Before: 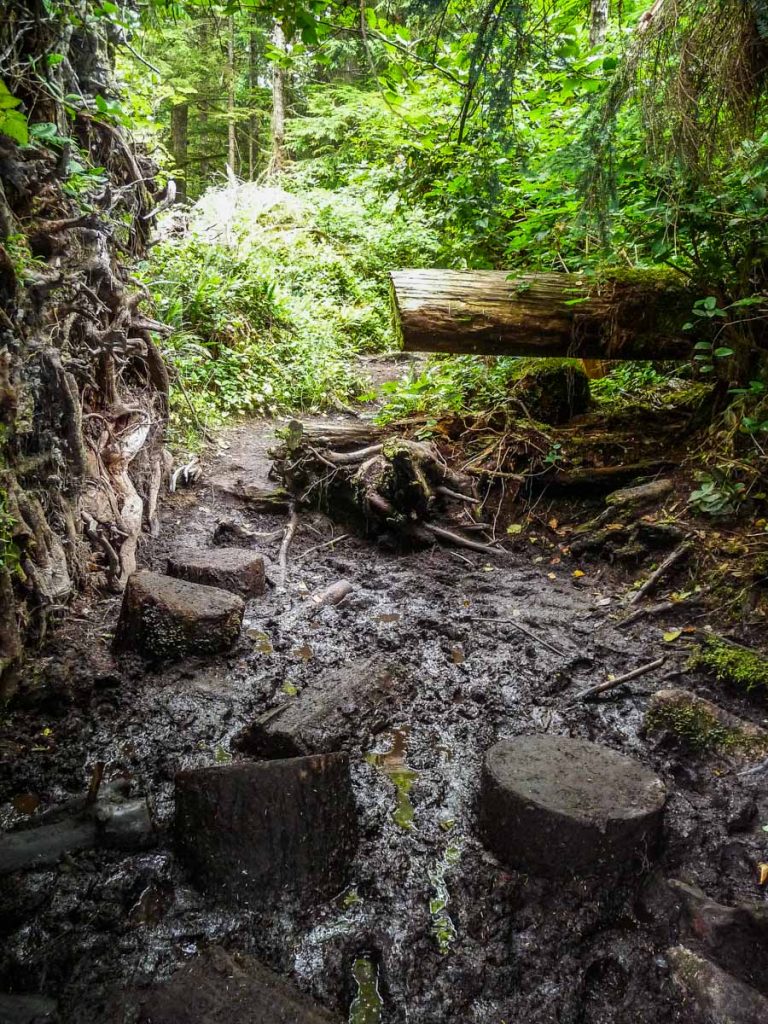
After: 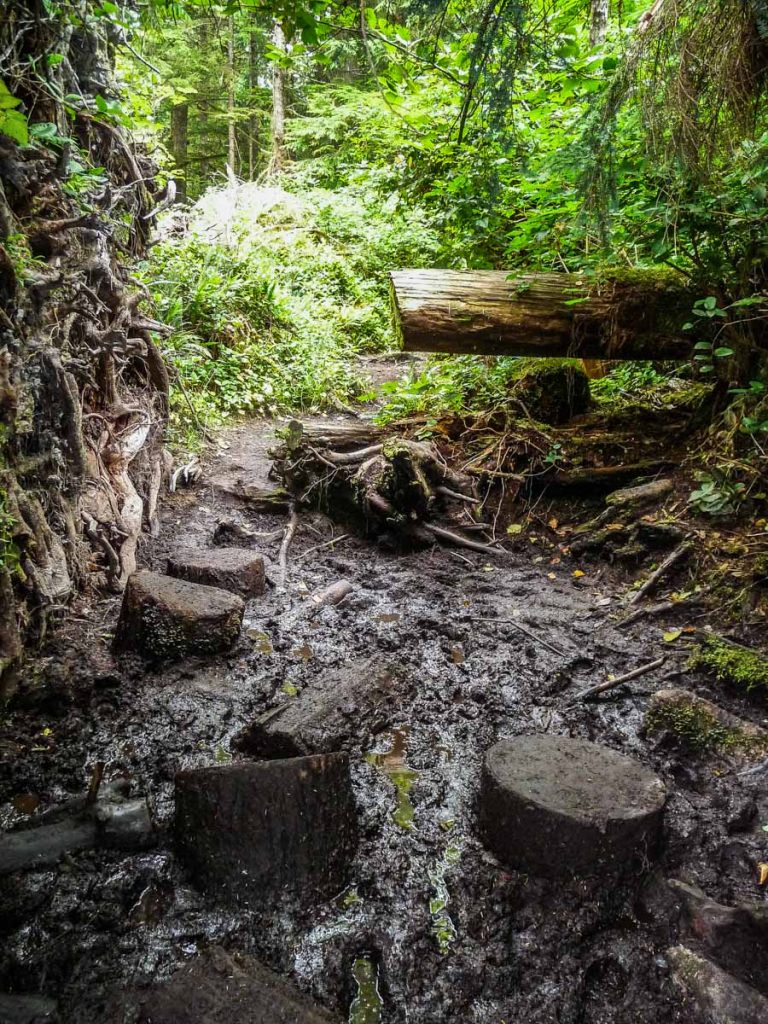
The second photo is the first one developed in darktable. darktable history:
exposure: exposure -0.024 EV, compensate exposure bias true, compensate highlight preservation false
shadows and highlights: shadows 31.74, highlights -33.14, soften with gaussian
